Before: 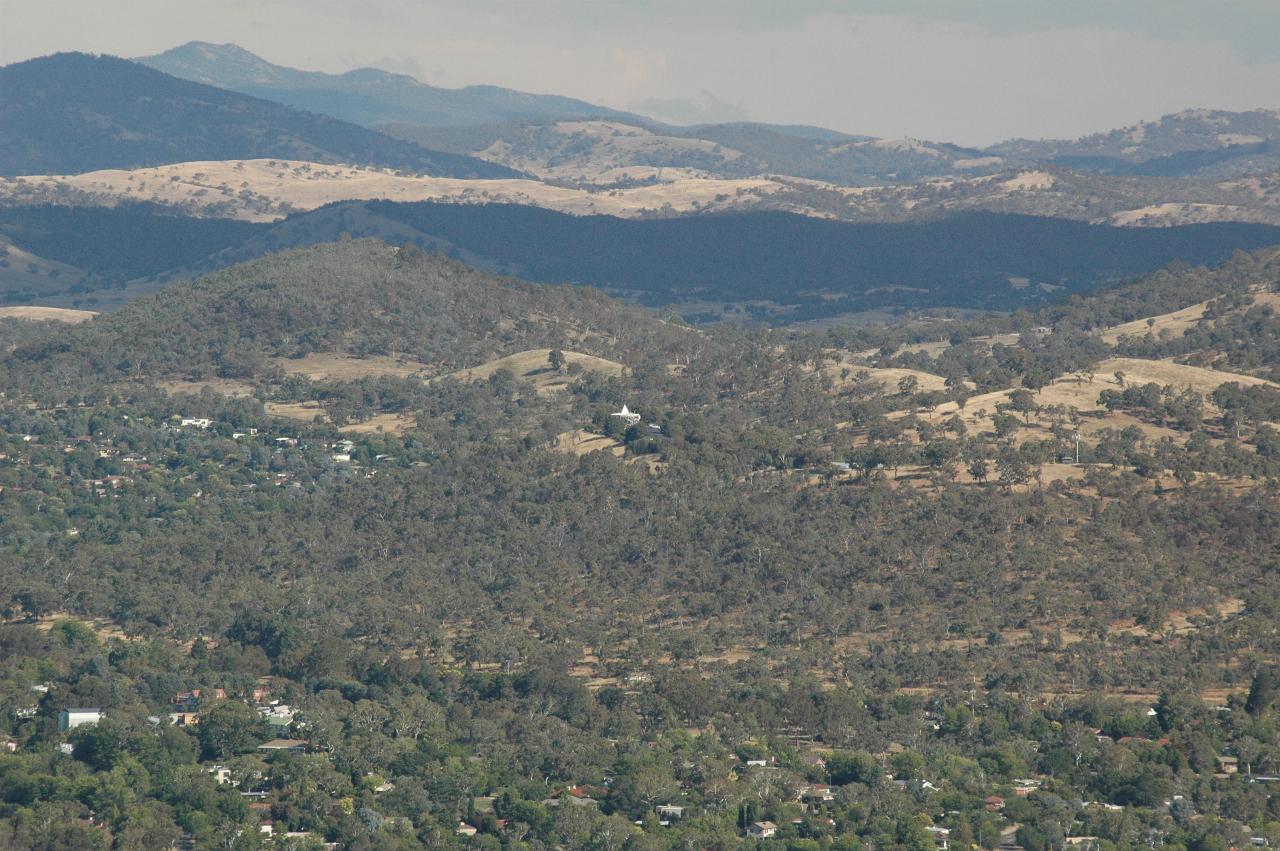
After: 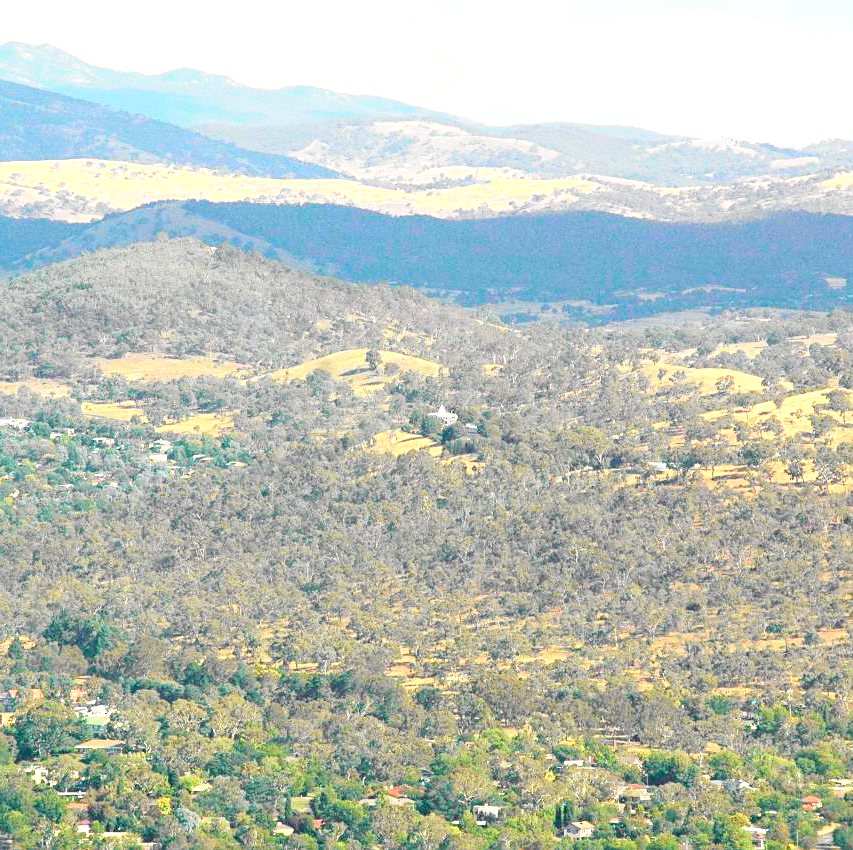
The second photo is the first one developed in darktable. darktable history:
exposure: black level correction 0, exposure 0.593 EV, compensate highlight preservation false
crop and rotate: left 14.319%, right 19.007%
contrast brightness saturation: contrast 0.095, saturation 0.267
sharpen: amount 0.208
color balance rgb: perceptual saturation grading › global saturation 0.693%, perceptual saturation grading › highlights -18.395%, perceptual saturation grading › mid-tones 7.076%, perceptual saturation grading › shadows 27.121%, perceptual brilliance grading › global brilliance 10.331%, perceptual brilliance grading › shadows 14.827%, global vibrance 20%
tone equalizer: -8 EV -0.381 EV, -7 EV -0.422 EV, -6 EV -0.306 EV, -5 EV -0.197 EV, -3 EV 0.206 EV, -2 EV 0.304 EV, -1 EV 0.372 EV, +0 EV 0.388 EV
tone curve: curves: ch0 [(0, 0.008) (0.107, 0.083) (0.283, 0.287) (0.461, 0.498) (0.64, 0.691) (0.822, 0.869) (0.998, 0.978)]; ch1 [(0, 0) (0.323, 0.339) (0.438, 0.422) (0.473, 0.487) (0.502, 0.502) (0.527, 0.53) (0.561, 0.583) (0.608, 0.629) (0.669, 0.704) (0.859, 0.899) (1, 1)]; ch2 [(0, 0) (0.33, 0.347) (0.421, 0.456) (0.473, 0.498) (0.502, 0.504) (0.522, 0.524) (0.549, 0.567) (0.585, 0.627) (0.676, 0.724) (1, 1)], color space Lab, independent channels, preserve colors none
